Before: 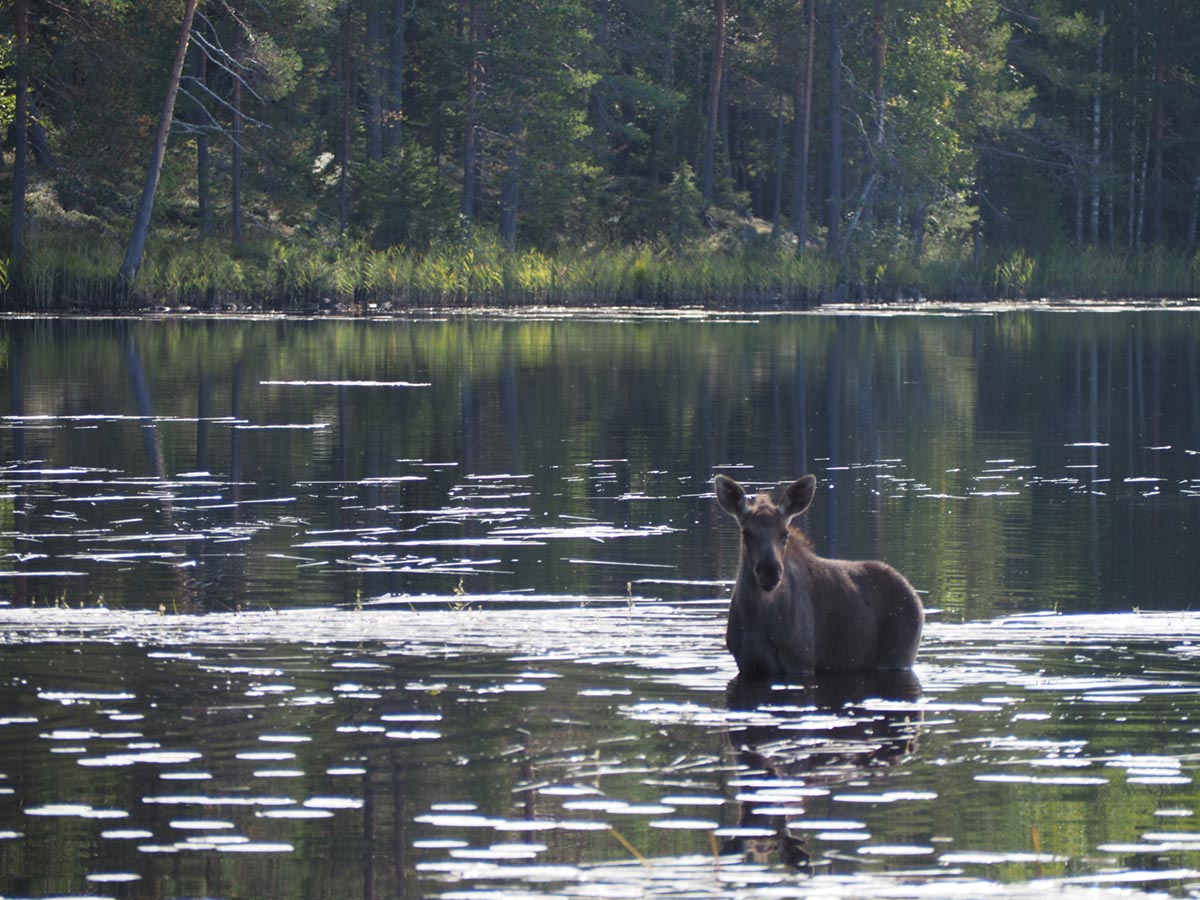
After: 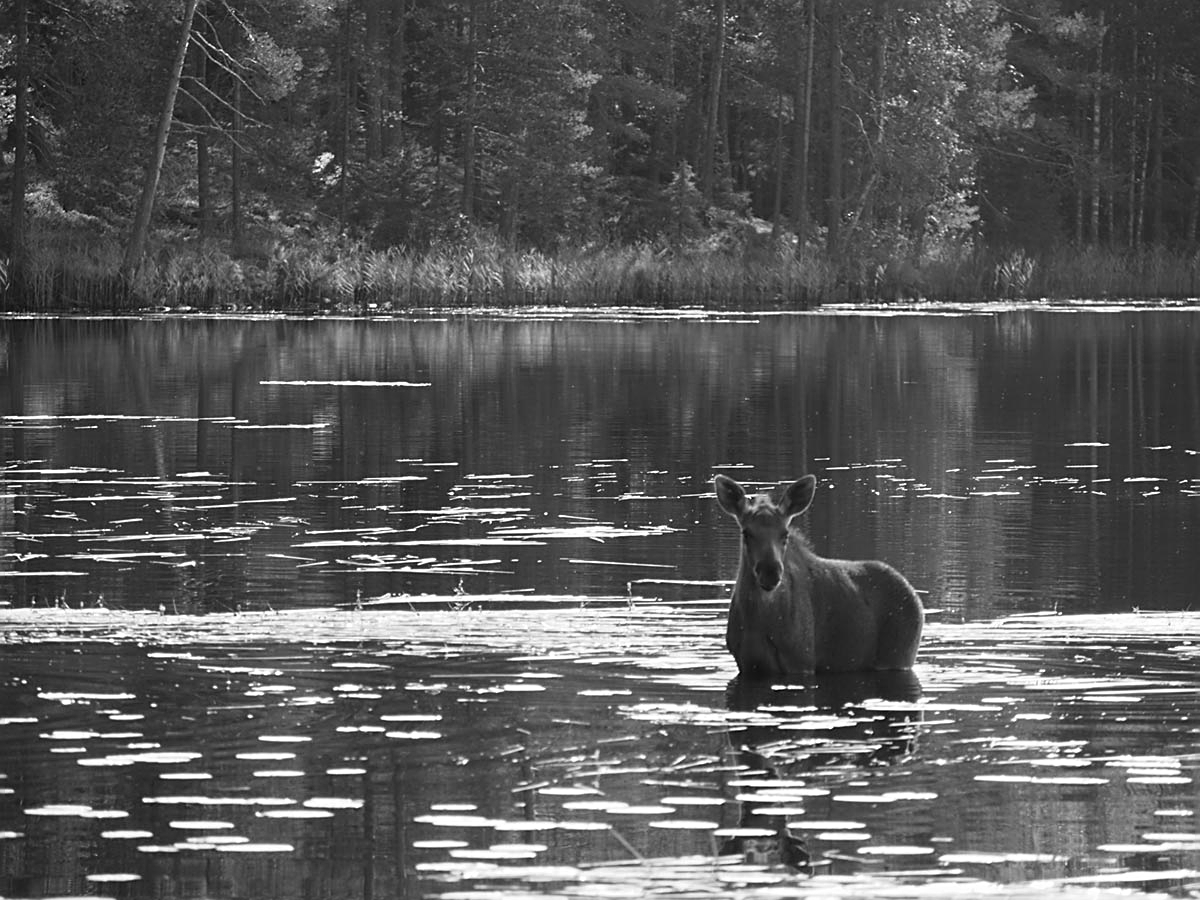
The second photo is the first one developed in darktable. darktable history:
color correction: highlights a* 15.46, highlights b* -20.56
sharpen: on, module defaults
color balance: contrast -0.5%
monochrome: on, module defaults
